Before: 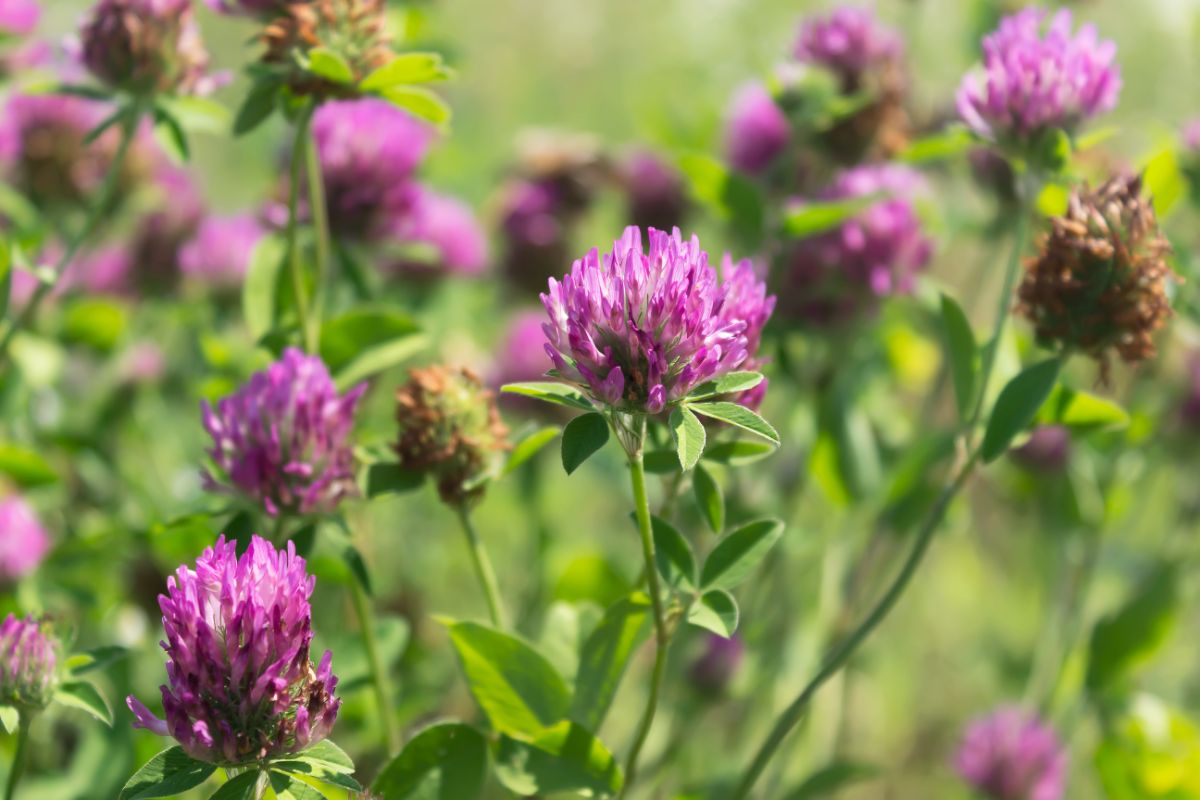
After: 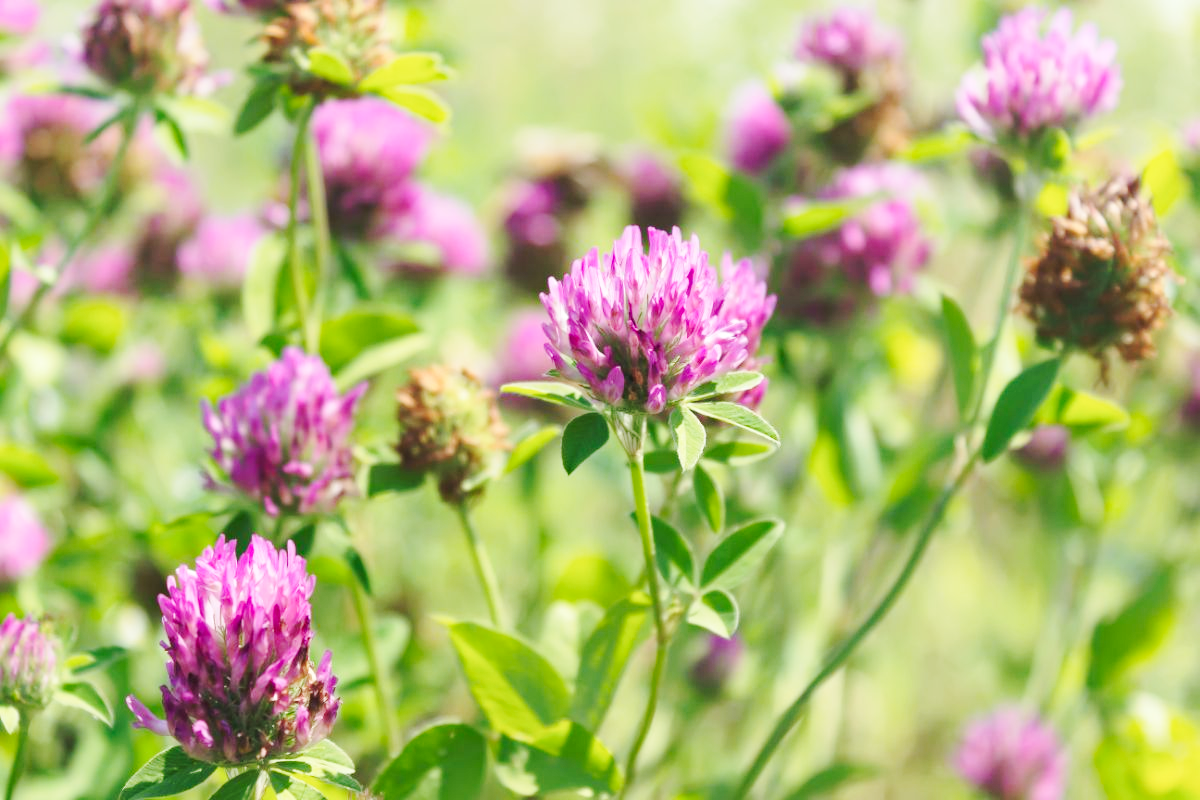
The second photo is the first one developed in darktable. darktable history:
base curve: curves: ch0 [(0, 0.007) (0.028, 0.063) (0.121, 0.311) (0.46, 0.743) (0.859, 0.957) (1, 1)], preserve colors none
haze removal: compatibility mode true, adaptive false
